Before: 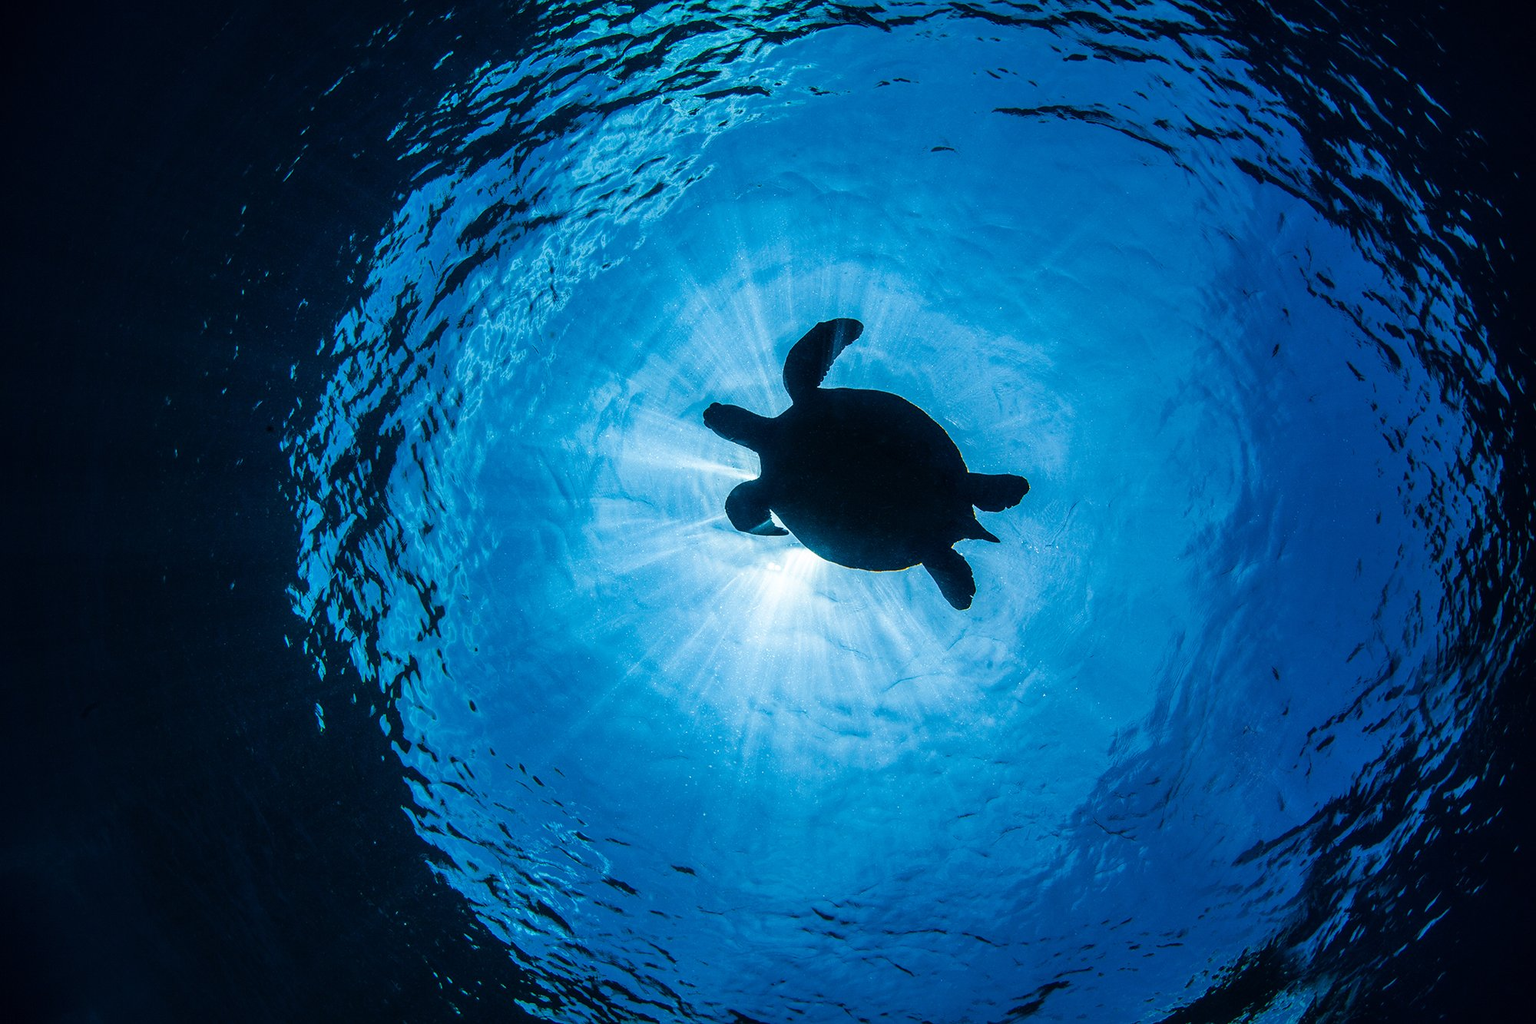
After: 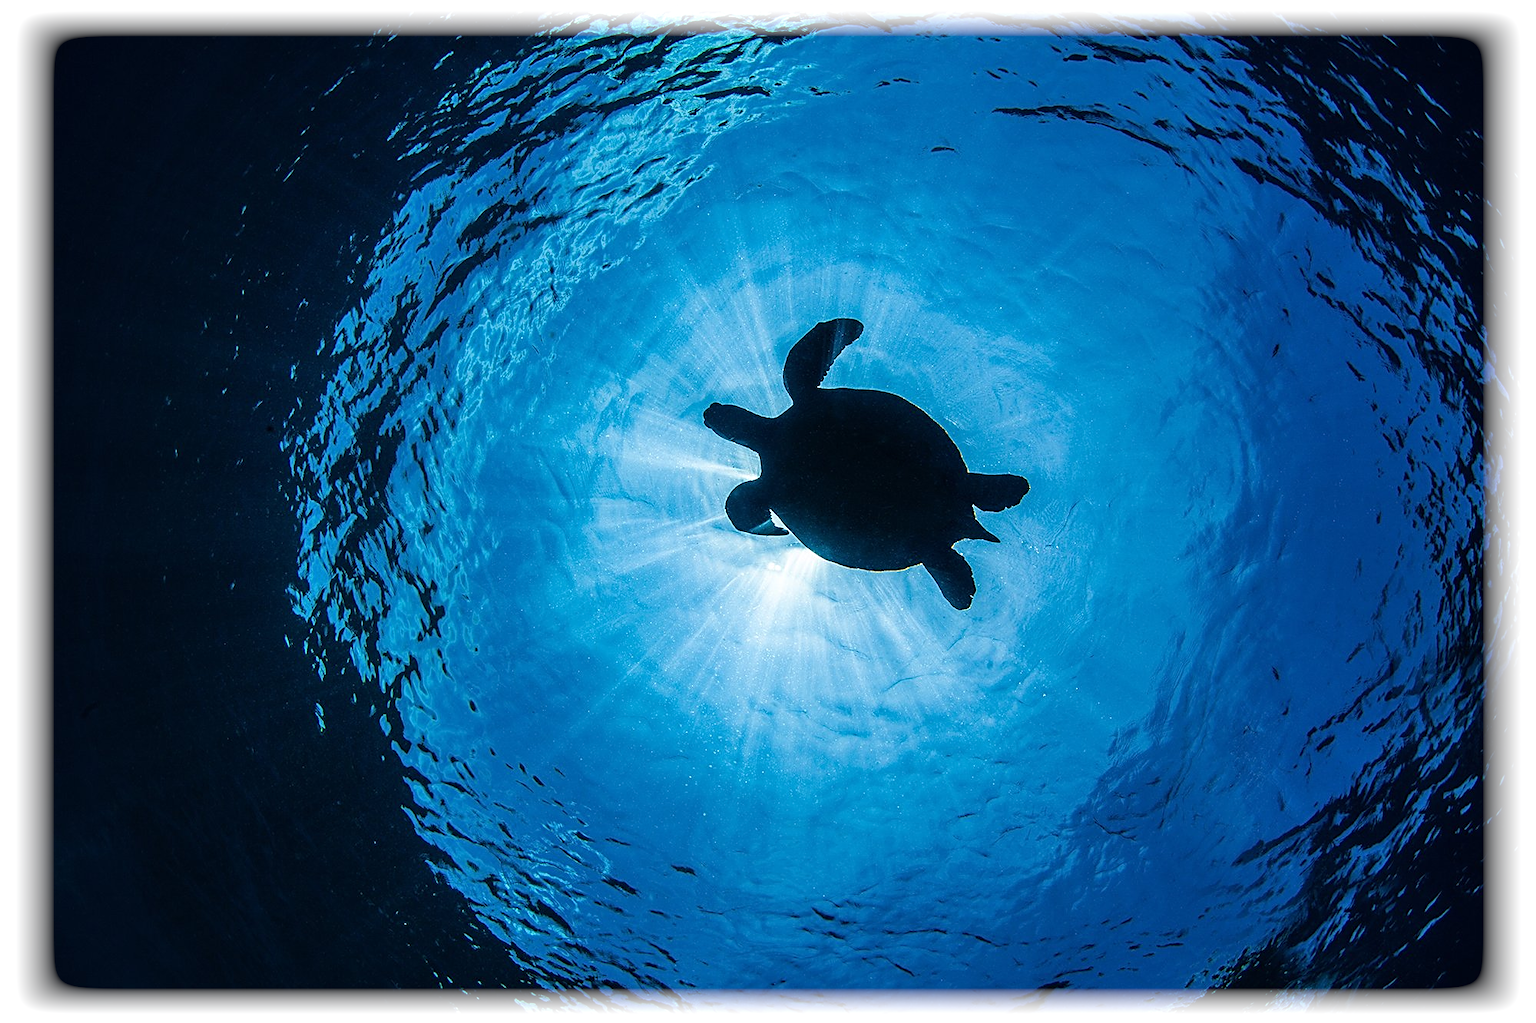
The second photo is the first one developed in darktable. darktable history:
vignetting: fall-off start 93%, fall-off radius 5%, brightness 1, saturation -0.49, automatic ratio true, width/height ratio 1.332, shape 0.04, unbound false
sharpen: on, module defaults
